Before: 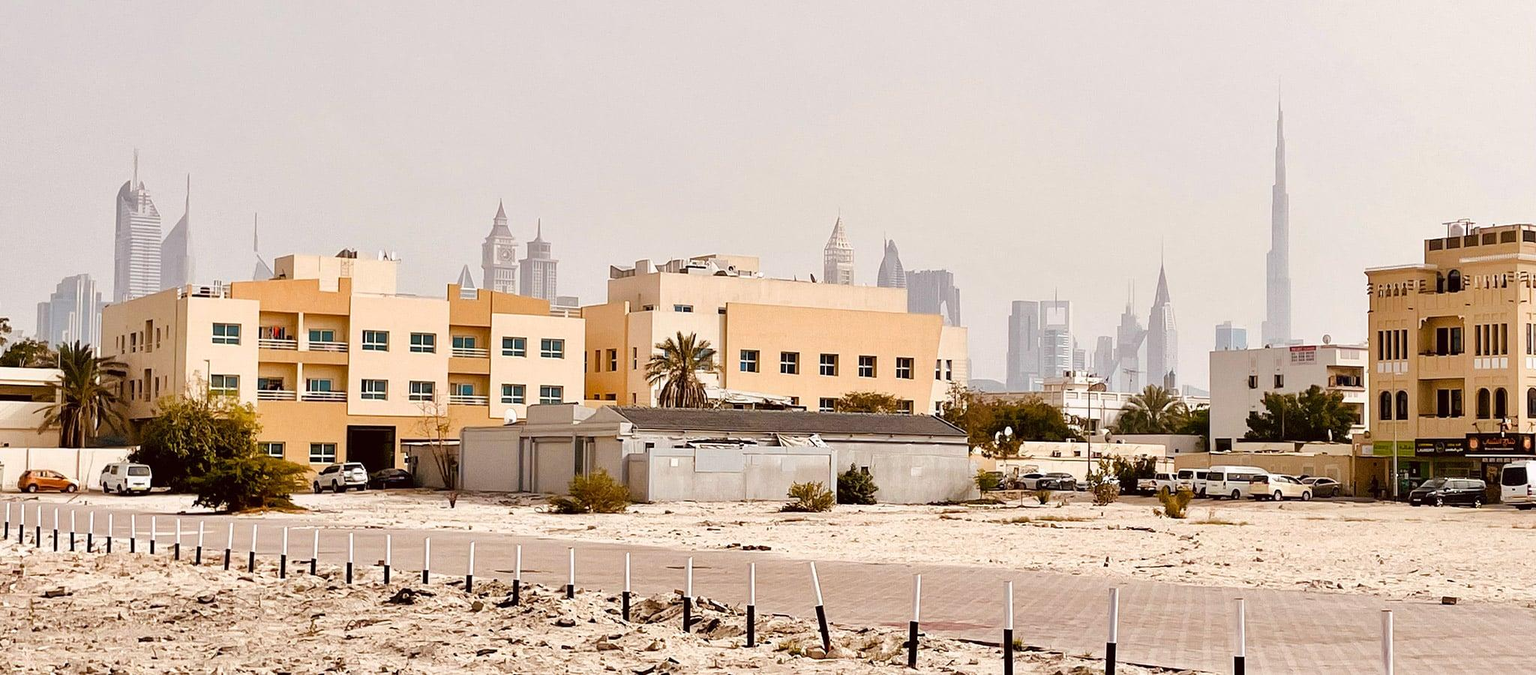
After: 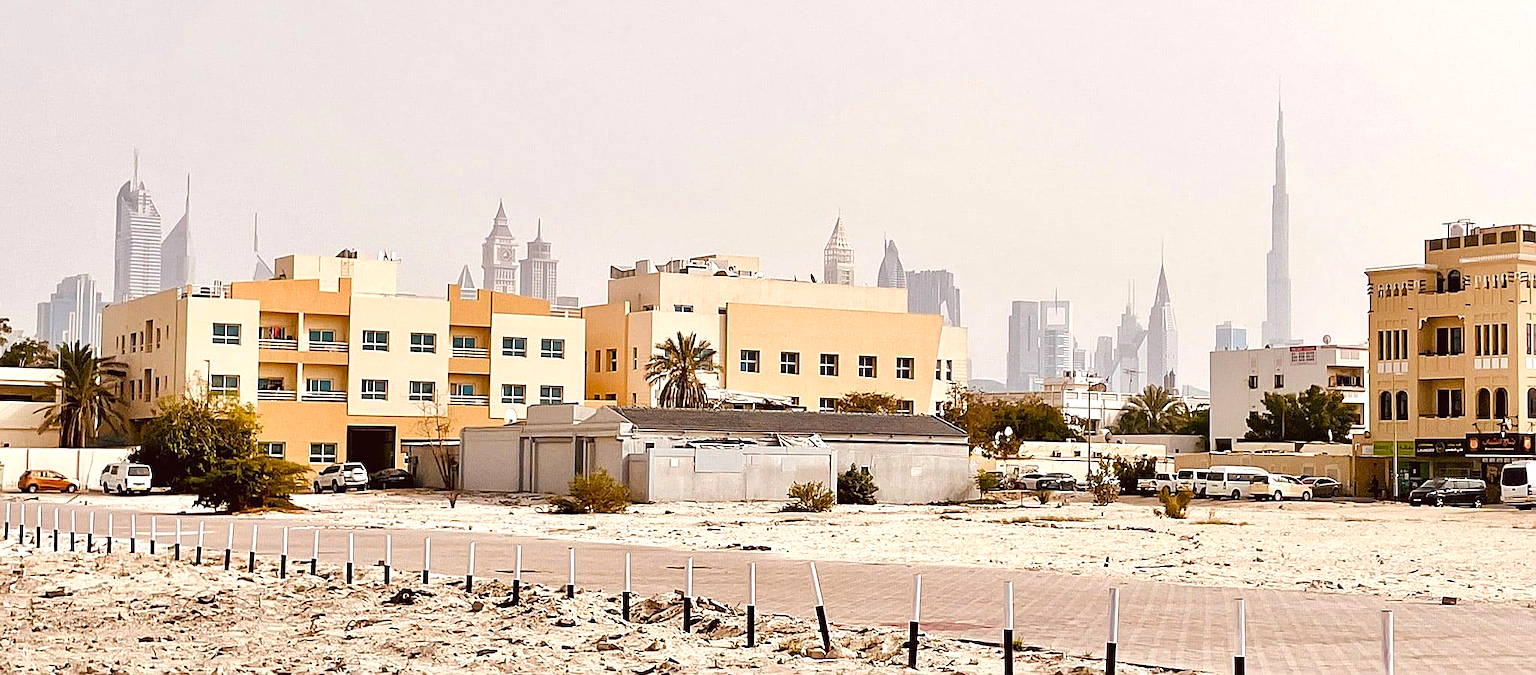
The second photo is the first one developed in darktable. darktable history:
exposure: exposure 0.3 EV, compensate highlight preservation false
contrast brightness saturation: contrast -0.02, brightness -0.01, saturation 0.03
sharpen: on, module defaults
tone equalizer: on, module defaults
